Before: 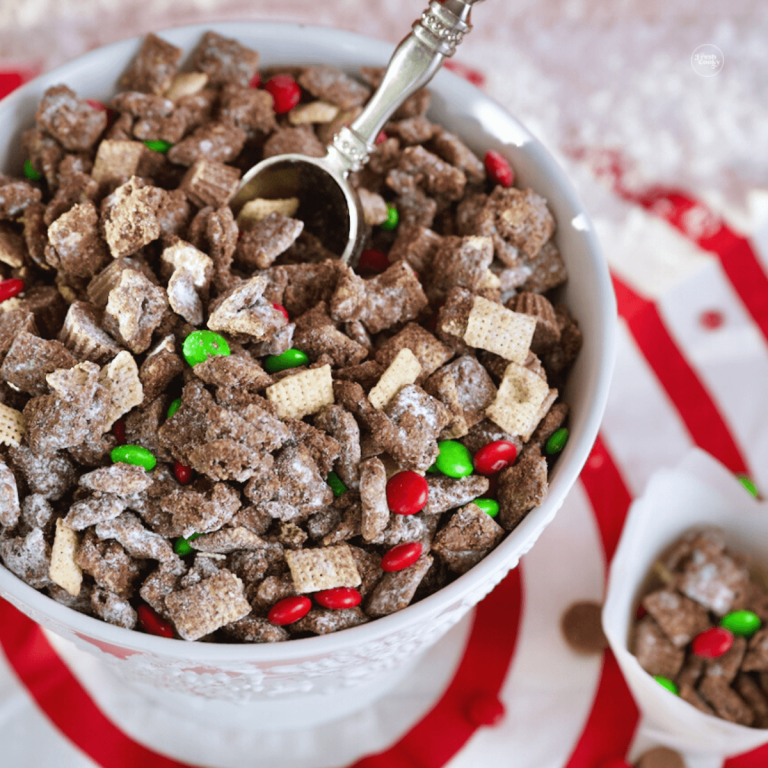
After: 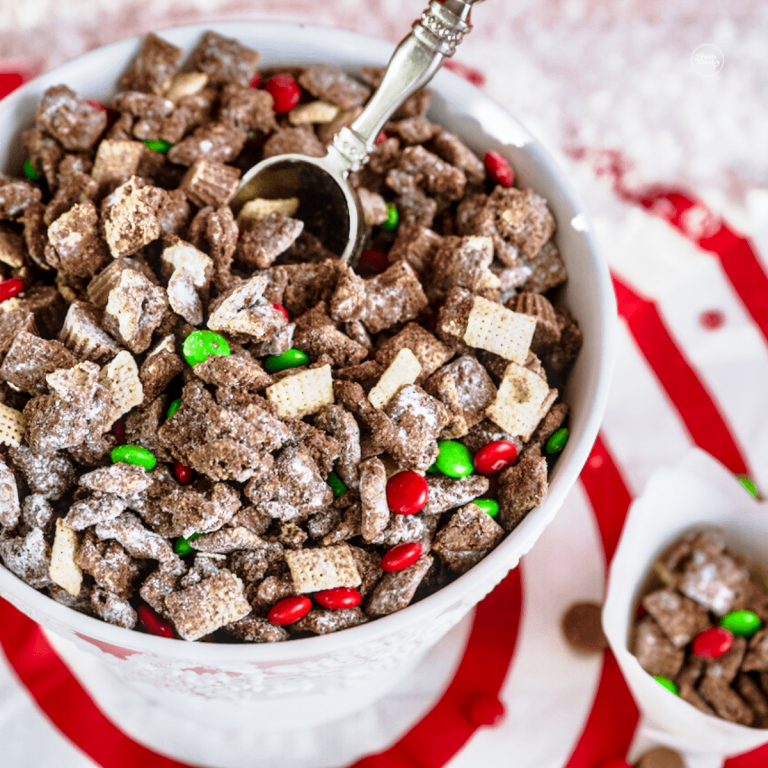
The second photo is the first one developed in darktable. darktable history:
base curve: curves: ch0 [(0, 0) (0.297, 0.298) (1, 1)], preserve colors none
tone curve: curves: ch0 [(0, 0) (0.105, 0.08) (0.195, 0.18) (0.283, 0.288) (0.384, 0.419) (0.485, 0.531) (0.638, 0.69) (0.795, 0.879) (1, 0.977)]; ch1 [(0, 0) (0.161, 0.092) (0.35, 0.33) (0.379, 0.401) (0.456, 0.469) (0.498, 0.503) (0.531, 0.537) (0.596, 0.621) (0.635, 0.655) (1, 1)]; ch2 [(0, 0) (0.371, 0.362) (0.437, 0.437) (0.483, 0.484) (0.53, 0.515) (0.56, 0.58) (0.622, 0.606) (1, 1)], preserve colors none
local contrast: detail 130%
